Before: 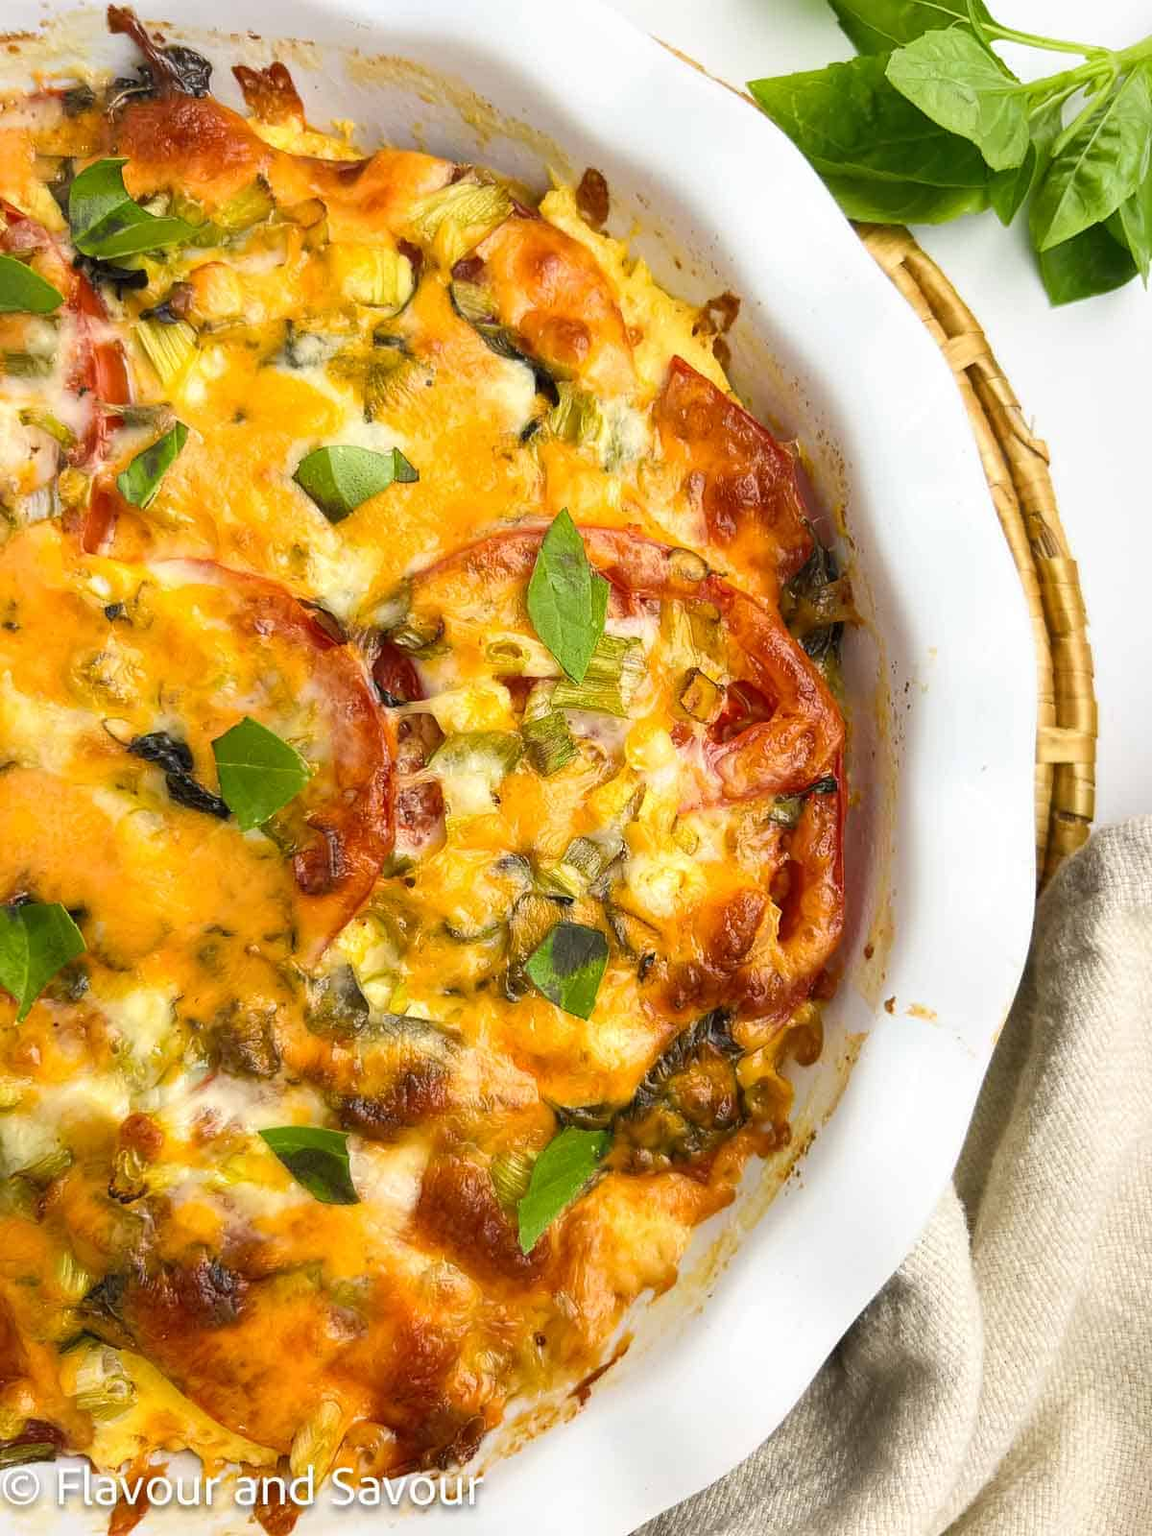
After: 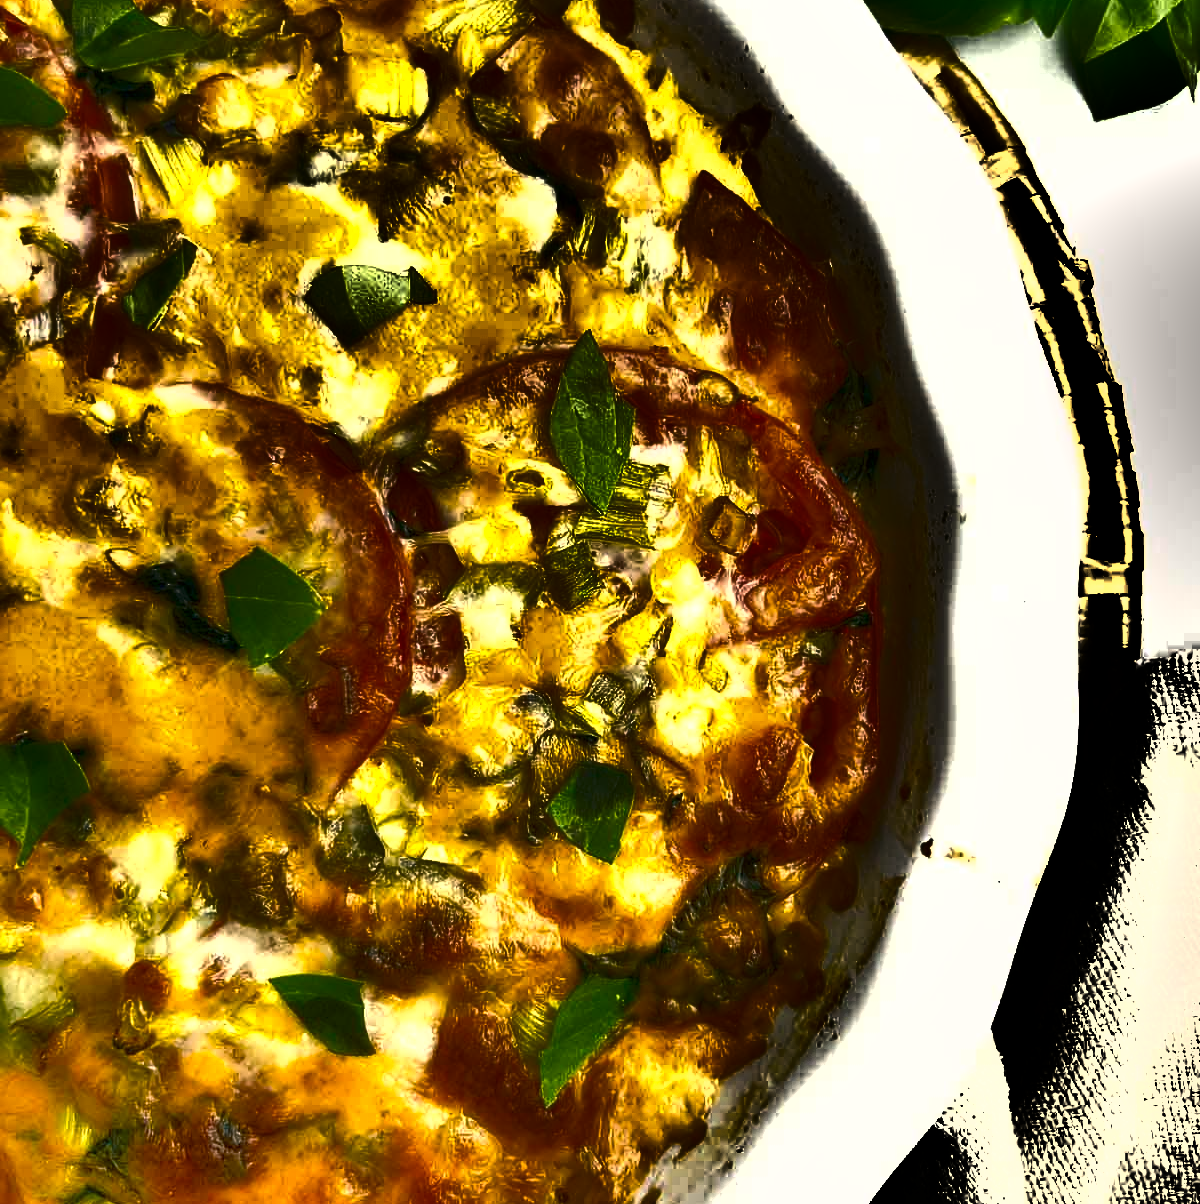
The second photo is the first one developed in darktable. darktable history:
color balance rgb: power › chroma 2.134%, power › hue 164.81°, highlights gain › chroma 2.065%, highlights gain › hue 65.97°, perceptual saturation grading › global saturation 20%, perceptual saturation grading › highlights -24.737%, perceptual saturation grading › shadows 24.358%, perceptual brilliance grading › global brilliance 18.748%, global vibrance 20%
local contrast: mode bilateral grid, contrast 14, coarseness 35, detail 104%, midtone range 0.2
shadows and highlights: radius 122.81, shadows 99.48, white point adjustment -2.83, highlights -99.51, shadows color adjustment 99.13%, highlights color adjustment 0.734%, soften with gaussian
crop and rotate: top 12.453%, bottom 12.259%
